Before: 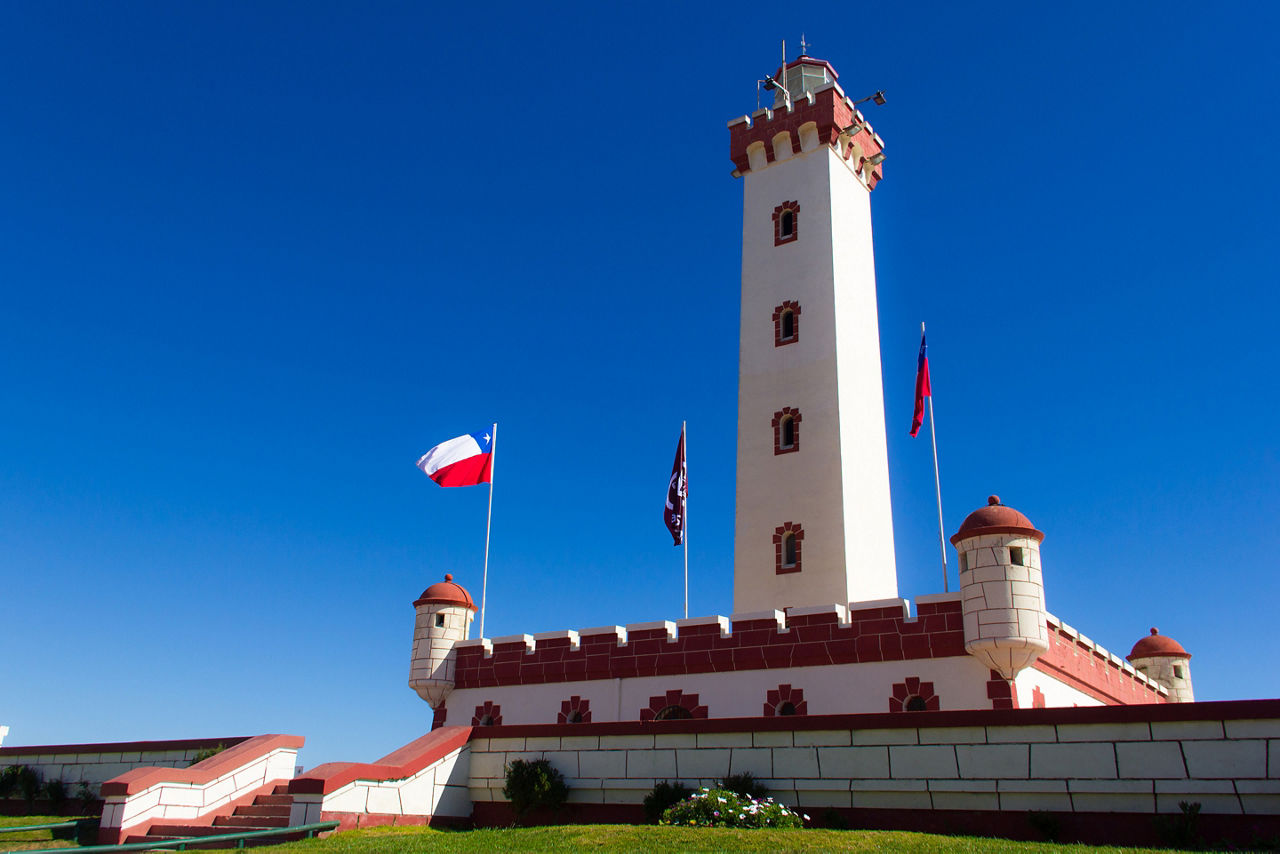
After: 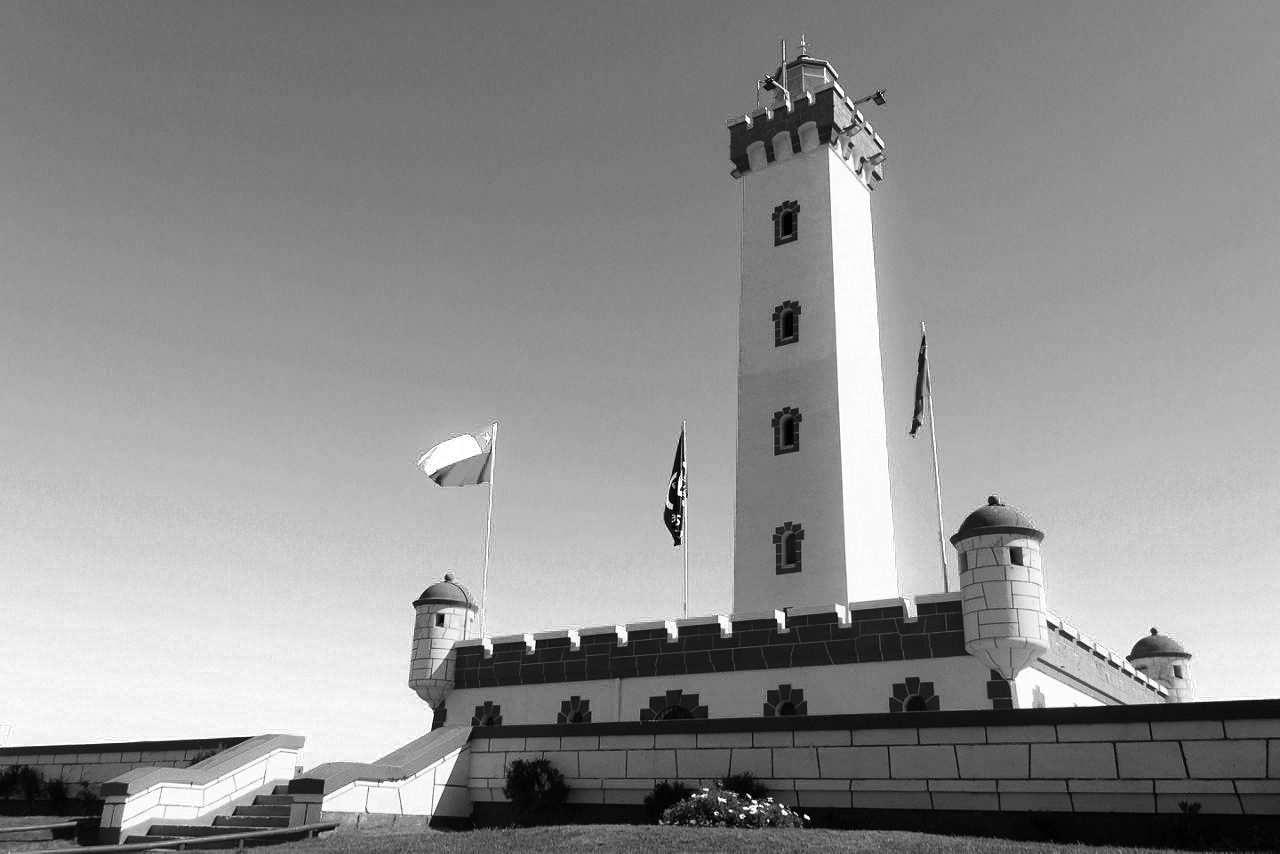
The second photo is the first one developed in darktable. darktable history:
contrast brightness saturation: contrast 0.094, saturation 0.271
color zones: curves: ch0 [(0, 0.613) (0.01, 0.613) (0.245, 0.448) (0.498, 0.529) (0.642, 0.665) (0.879, 0.777) (0.99, 0.613)]; ch1 [(0, 0) (0.143, 0) (0.286, 0) (0.429, 0) (0.571, 0) (0.714, 0) (0.857, 0)]
